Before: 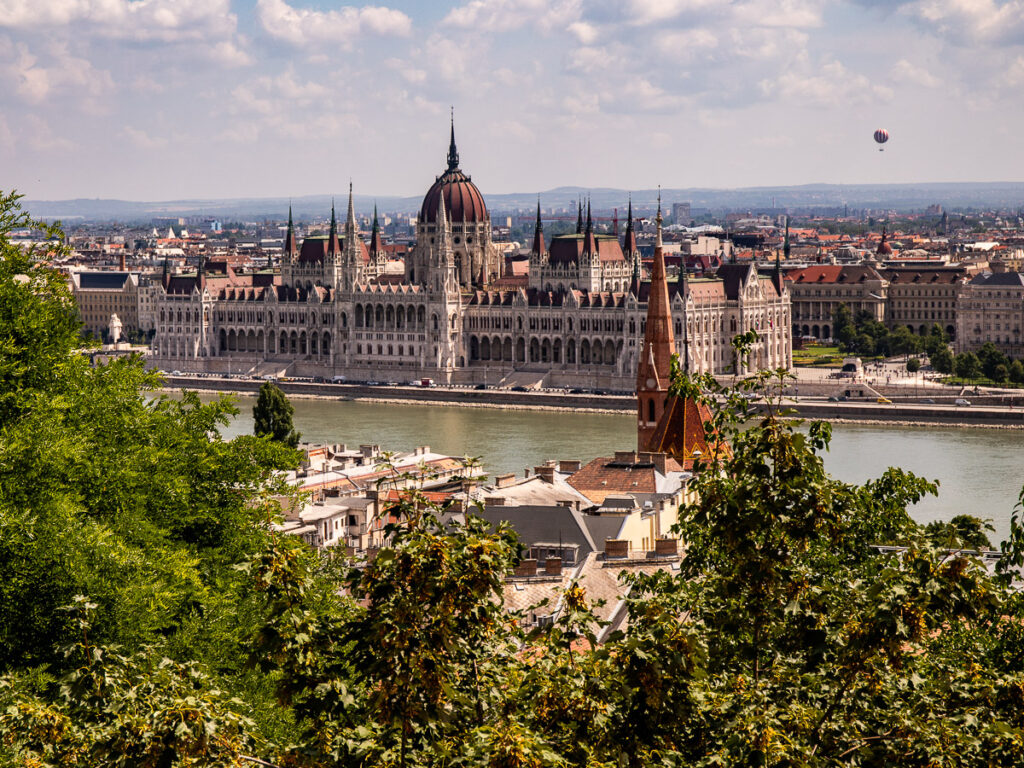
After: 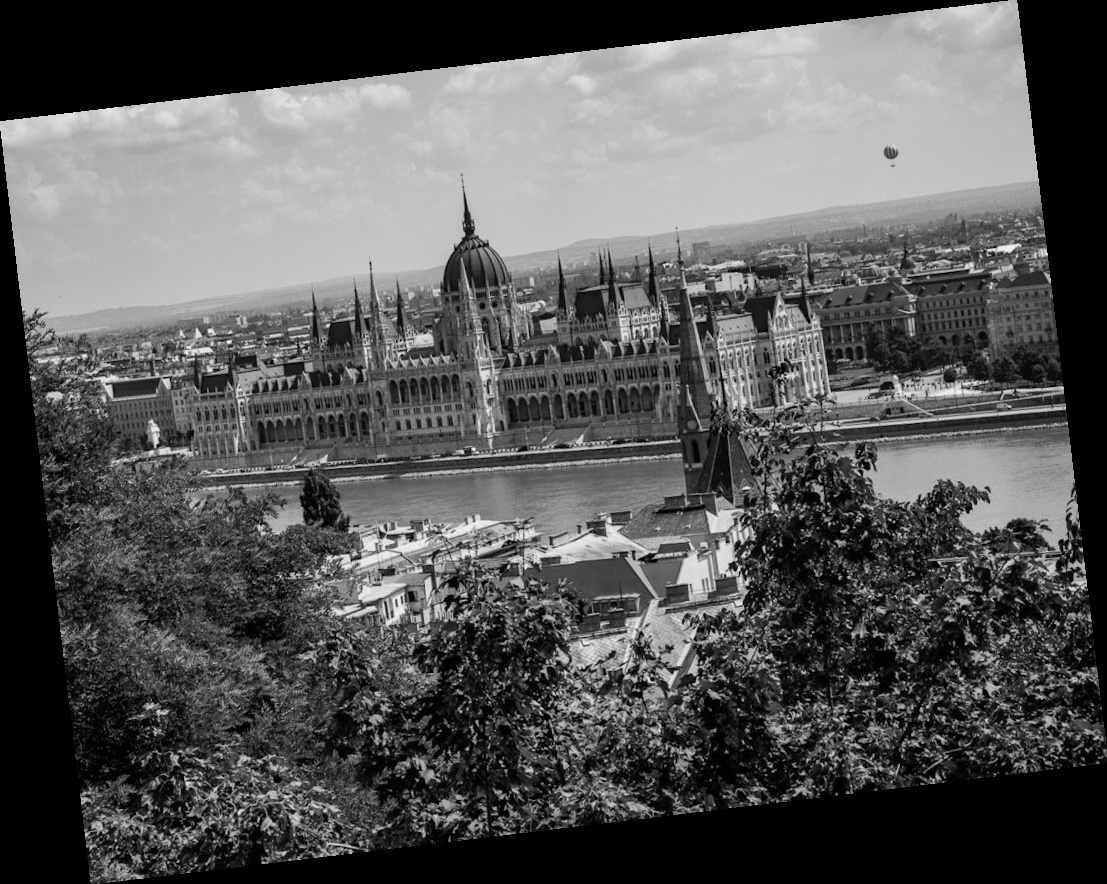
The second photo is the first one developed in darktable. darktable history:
rotate and perspective: rotation -6.83°, automatic cropping off
color calibration: output gray [0.18, 0.41, 0.41, 0], gray › normalize channels true, illuminant same as pipeline (D50), adaptation XYZ, x 0.346, y 0.359, gamut compression 0
